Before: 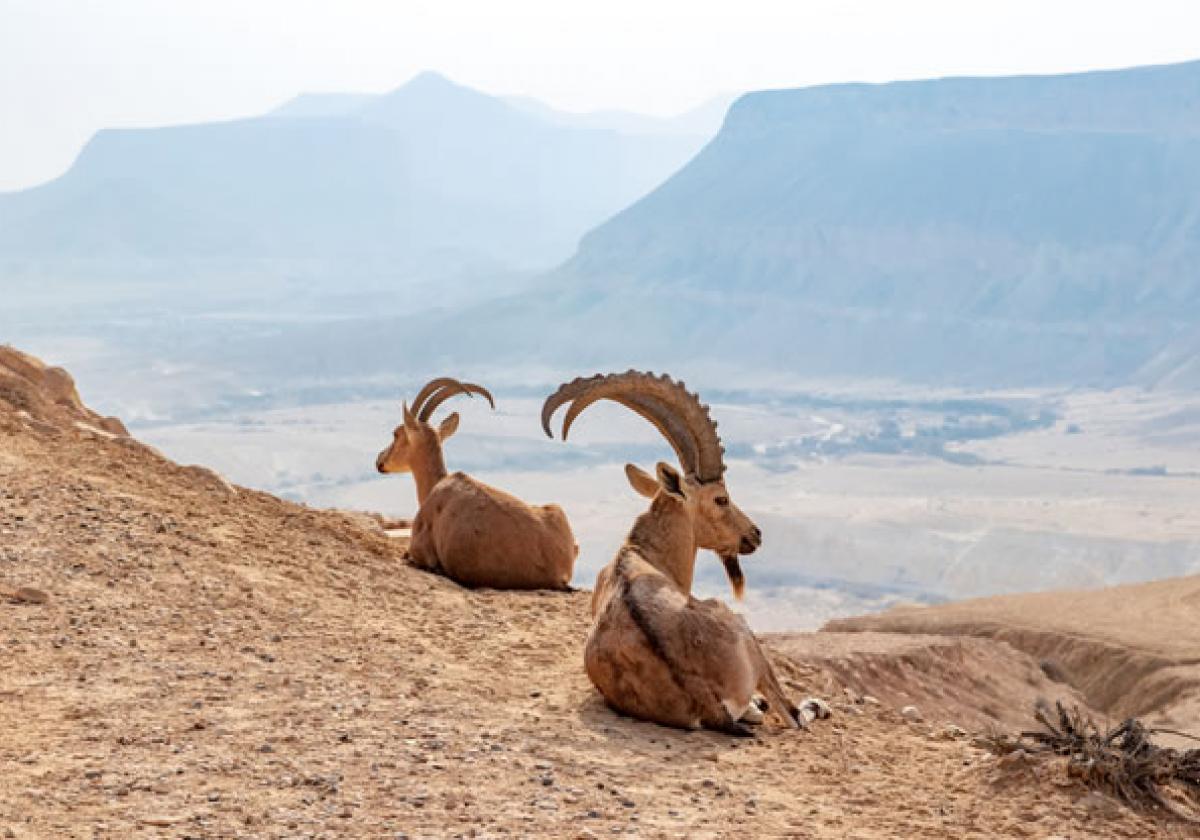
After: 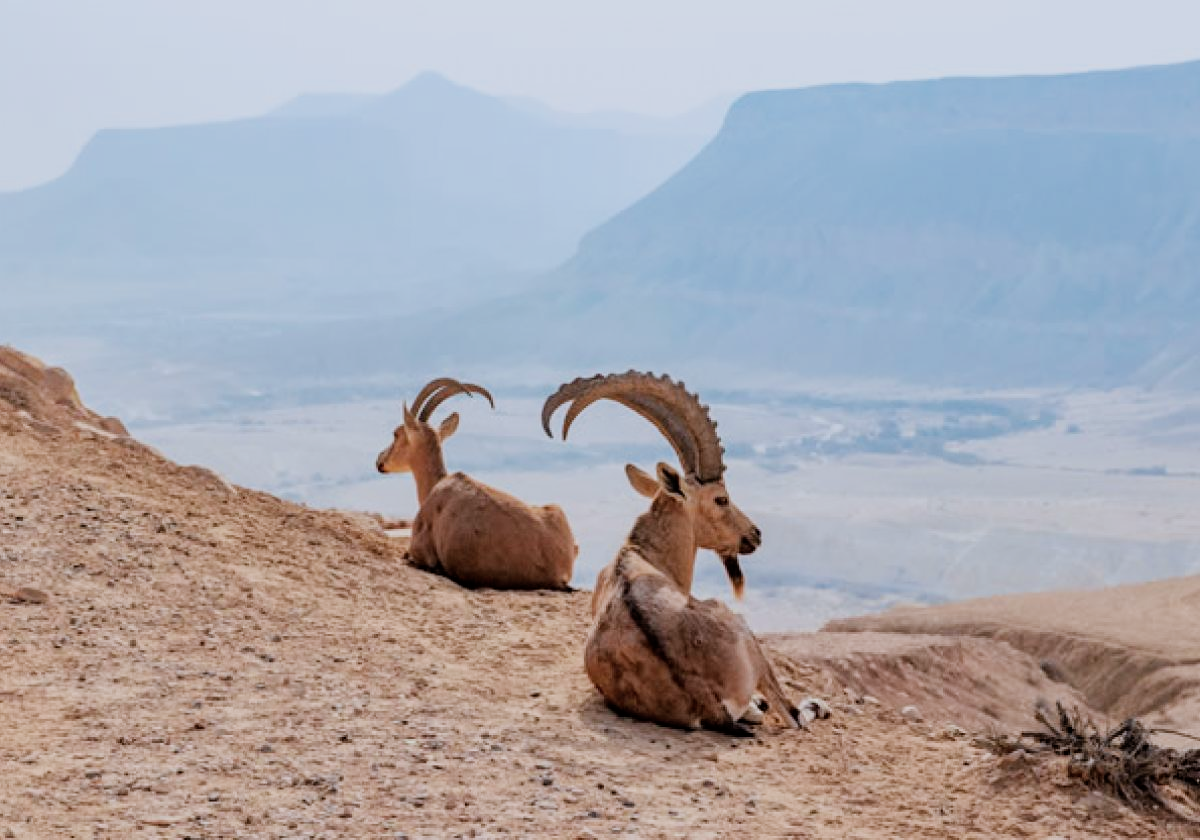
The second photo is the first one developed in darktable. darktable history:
color correction: highlights a* -0.772, highlights b* -8.92
filmic rgb: black relative exposure -7.65 EV, white relative exposure 4.56 EV, hardness 3.61, contrast 1.05
